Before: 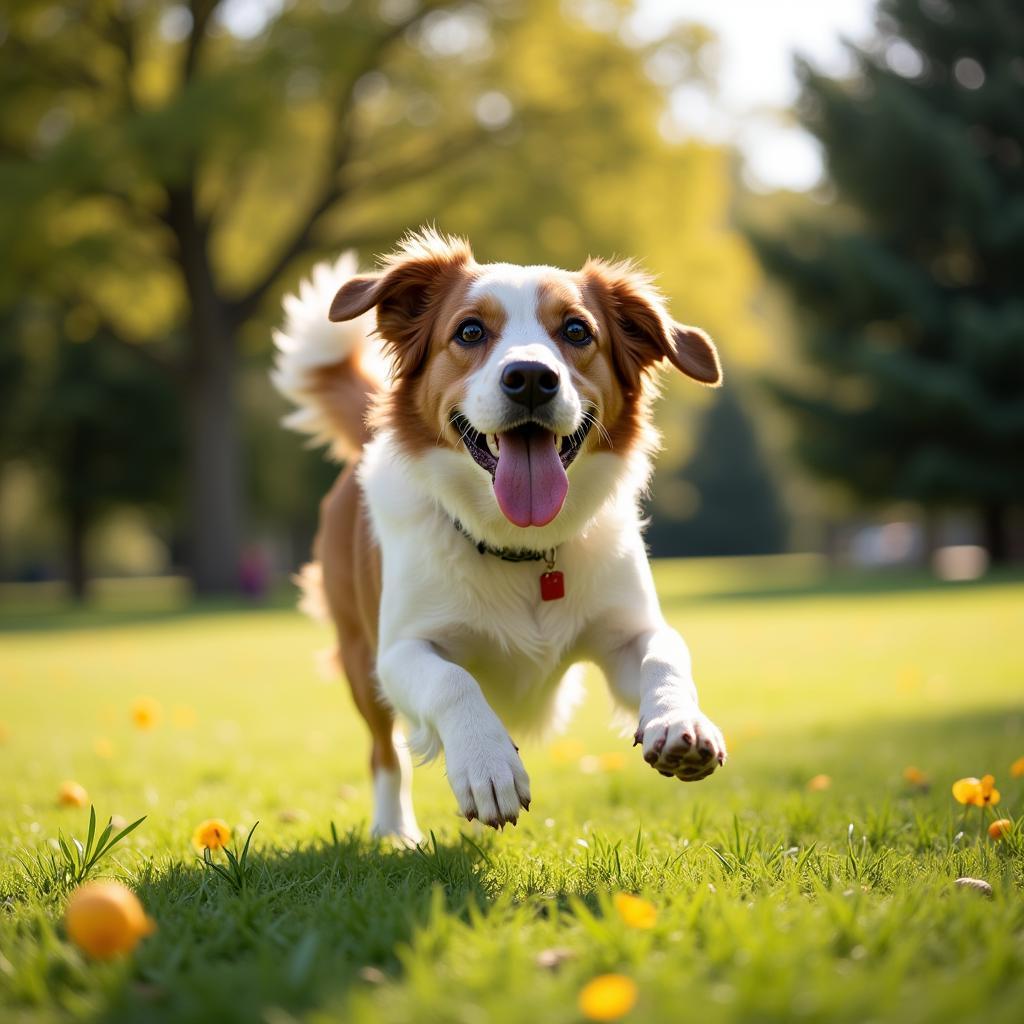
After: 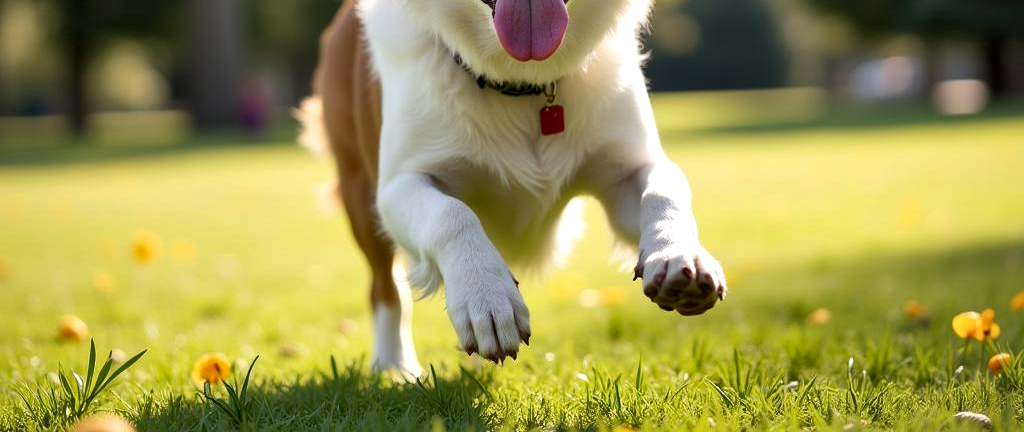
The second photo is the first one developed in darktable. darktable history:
local contrast: mode bilateral grid, contrast 25, coarseness 60, detail 151%, midtone range 0.2
shadows and highlights: shadows 60, soften with gaussian
crop: top 45.551%, bottom 12.262%
